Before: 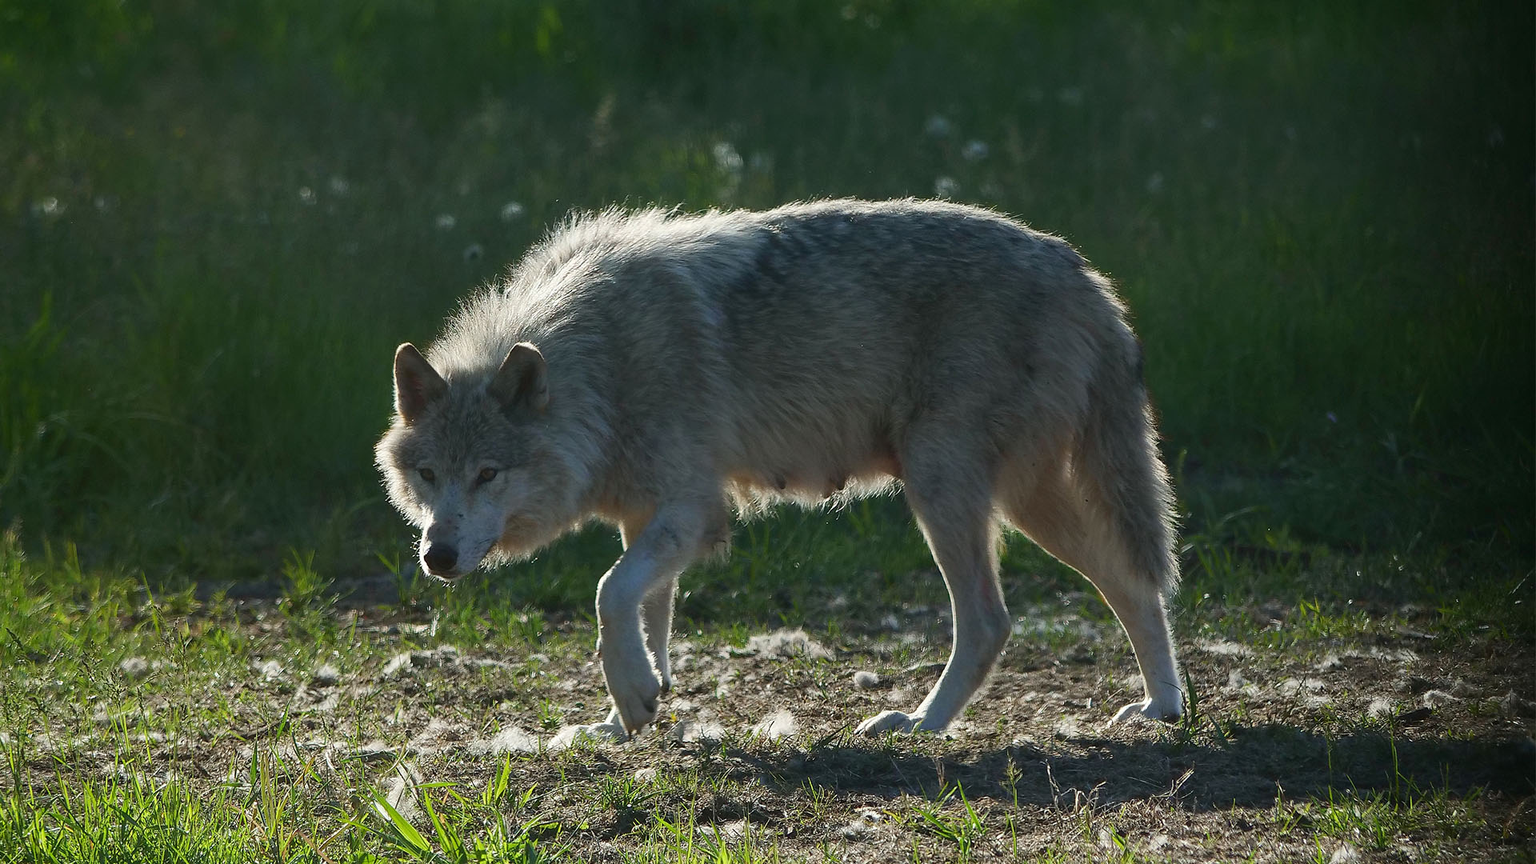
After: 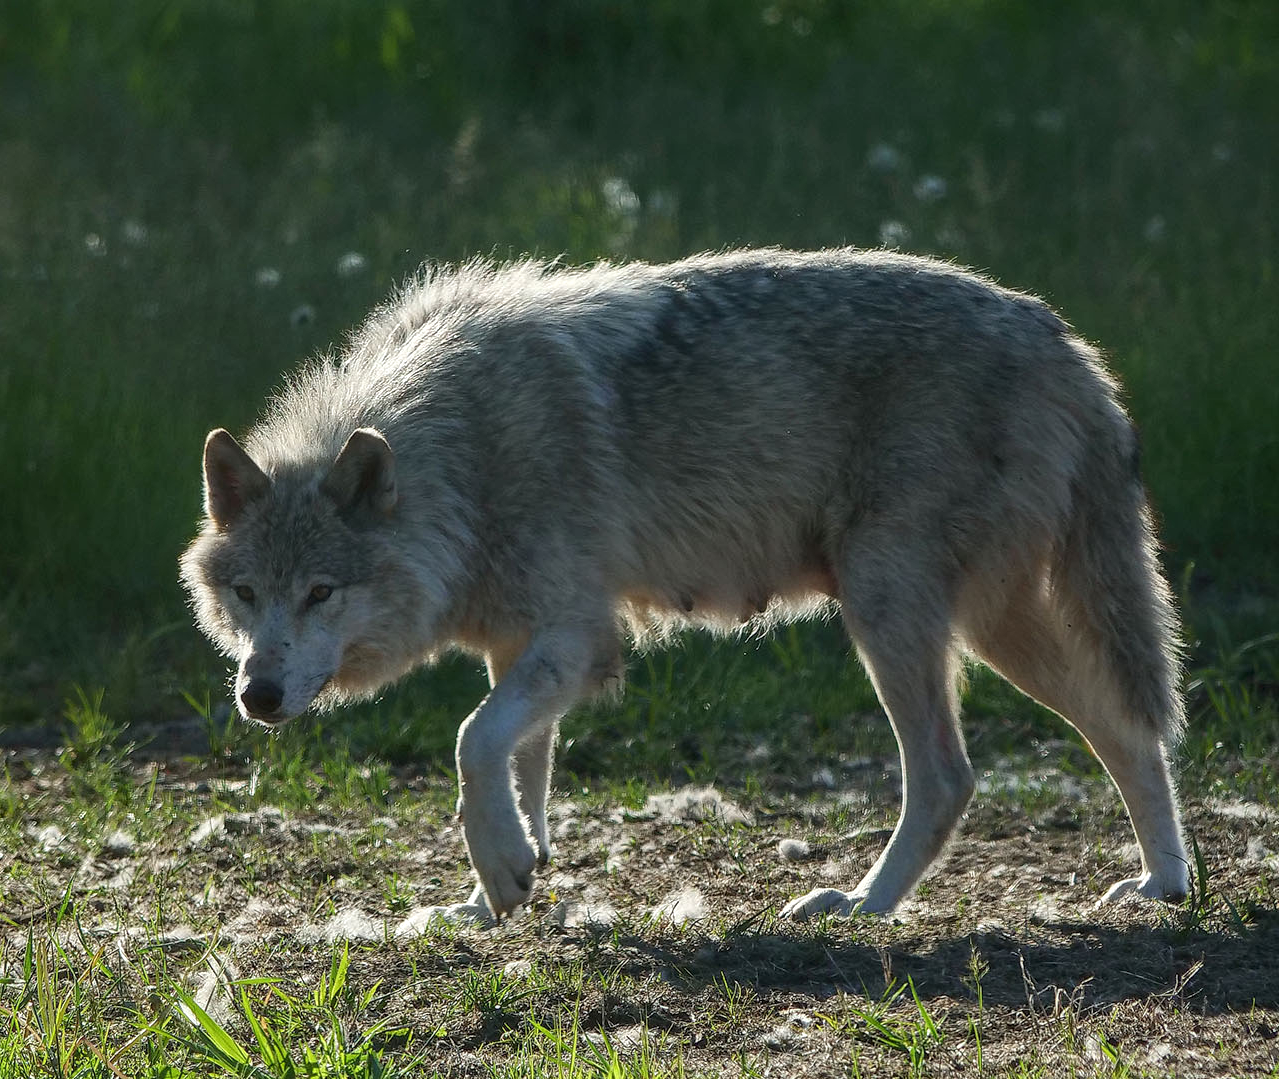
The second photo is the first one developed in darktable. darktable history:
local contrast: detail 130%
crop and rotate: left 15.055%, right 18.278%
